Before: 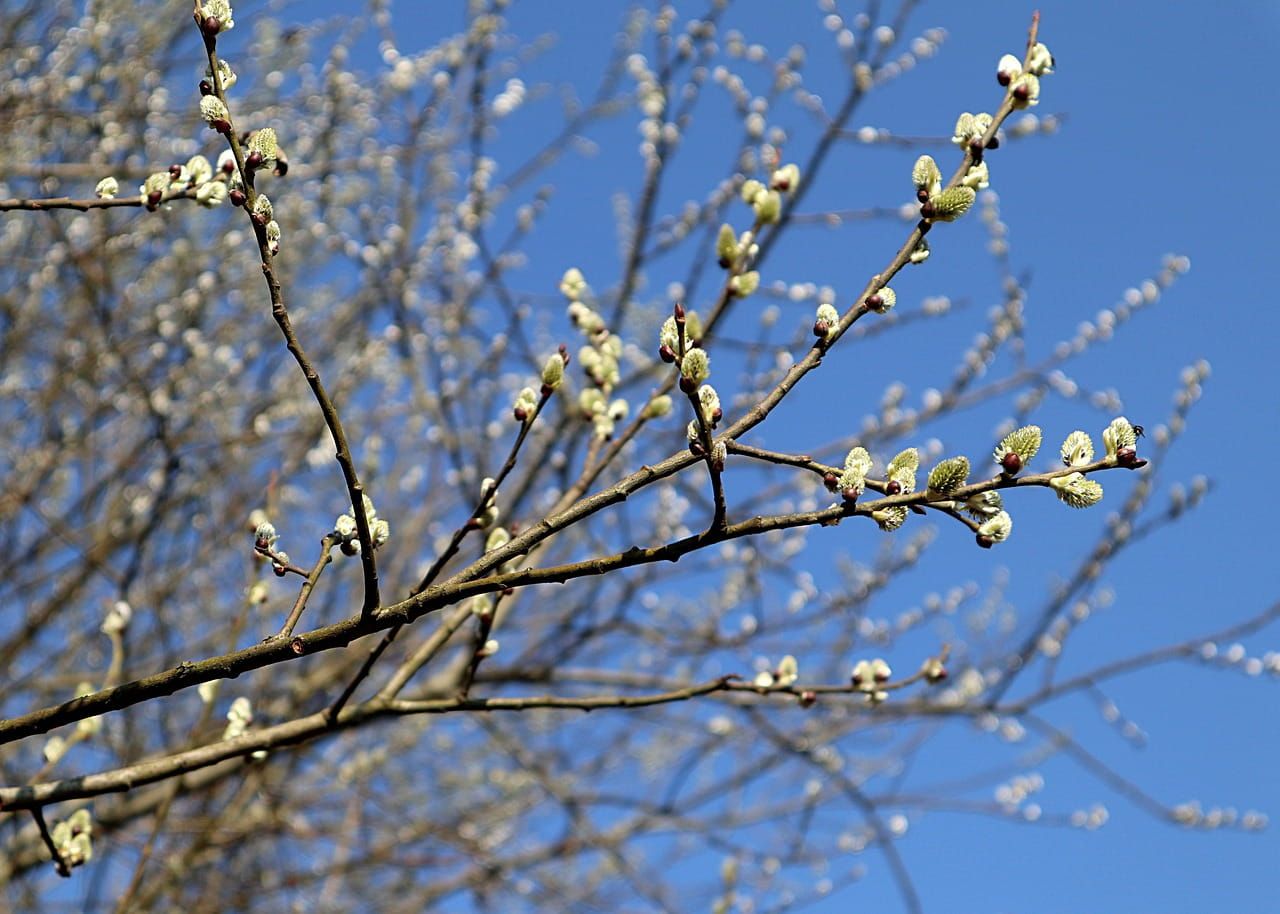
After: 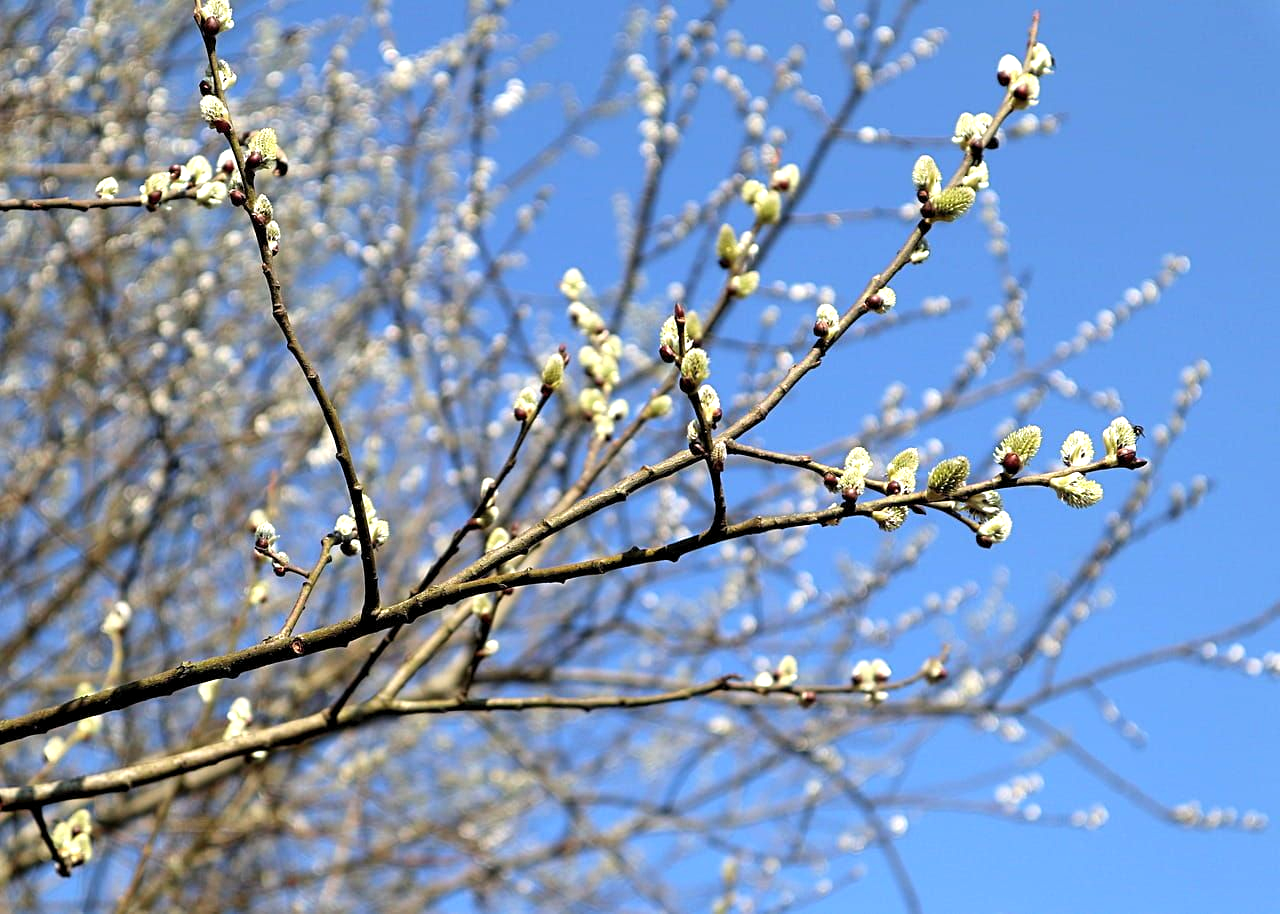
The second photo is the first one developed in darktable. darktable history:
levels: levels [0.016, 0.5, 0.996]
exposure: exposure 0.603 EV, compensate highlight preservation false
